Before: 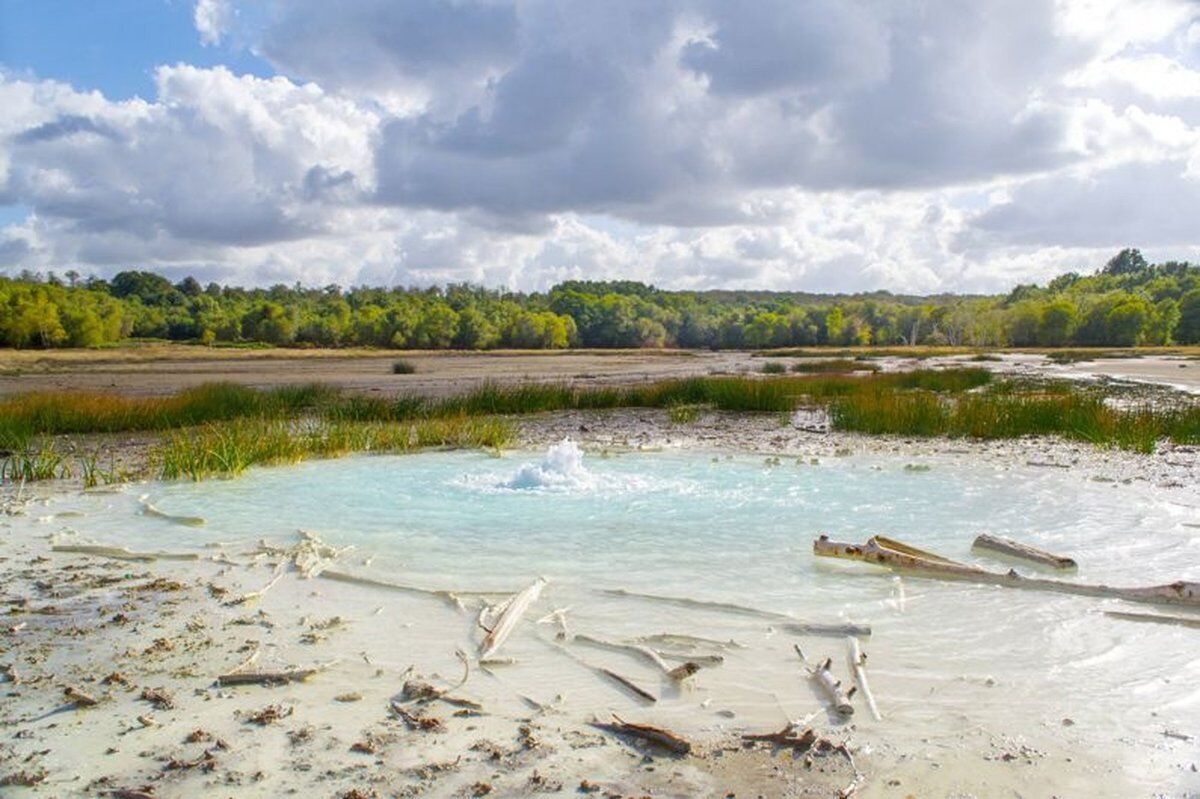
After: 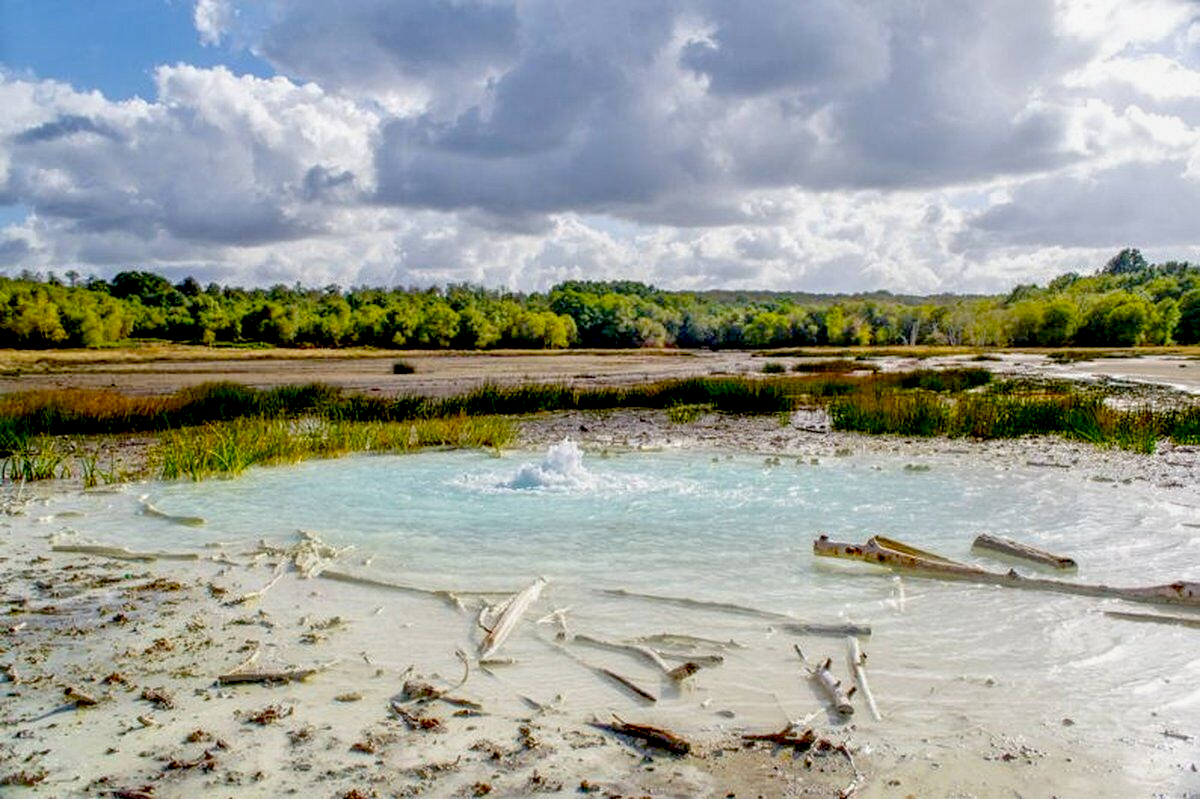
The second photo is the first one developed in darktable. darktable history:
local contrast: on, module defaults
tone equalizer: -8 EV 0.01 EV, -7 EV -0.028 EV, -6 EV 0.021 EV, -5 EV 0.024 EV, -4 EV 0.236 EV, -3 EV 0.624 EV, -2 EV 0.557 EV, -1 EV 0.189 EV, +0 EV 0.027 EV
exposure: black level correction 0.046, exposure -0.23 EV, compensate highlight preservation false
